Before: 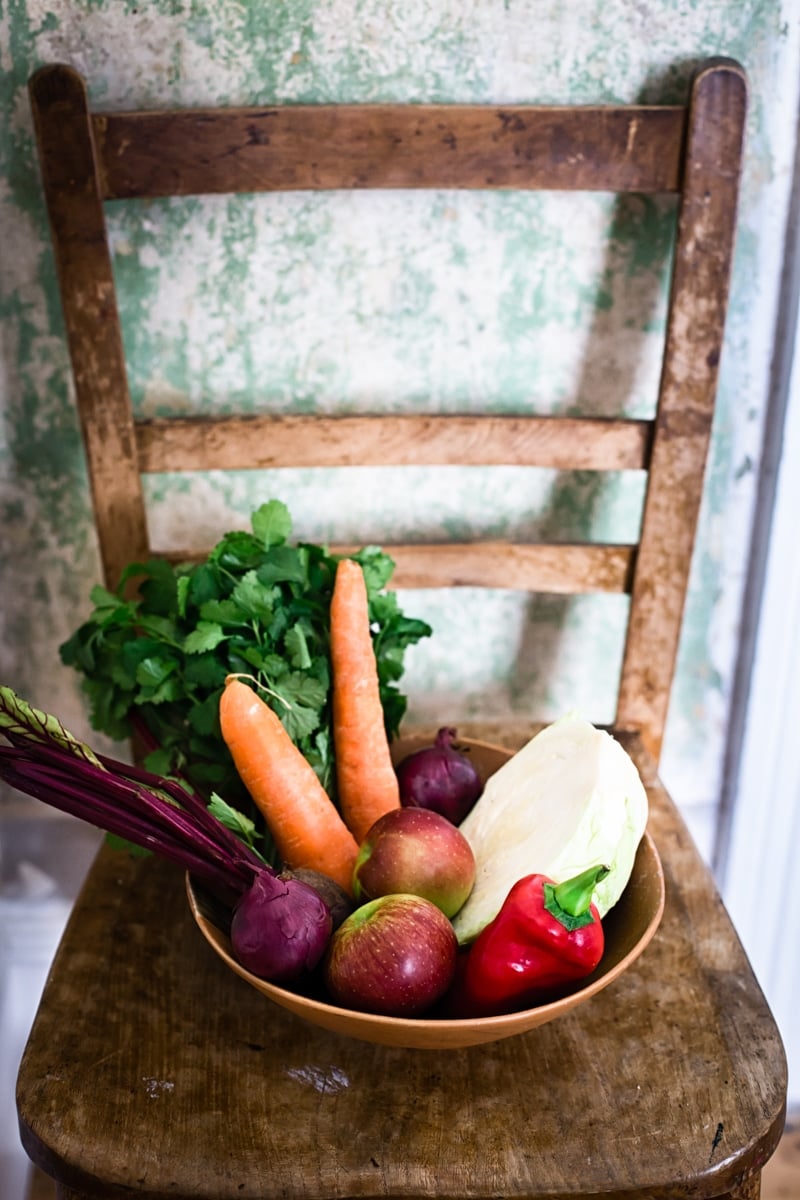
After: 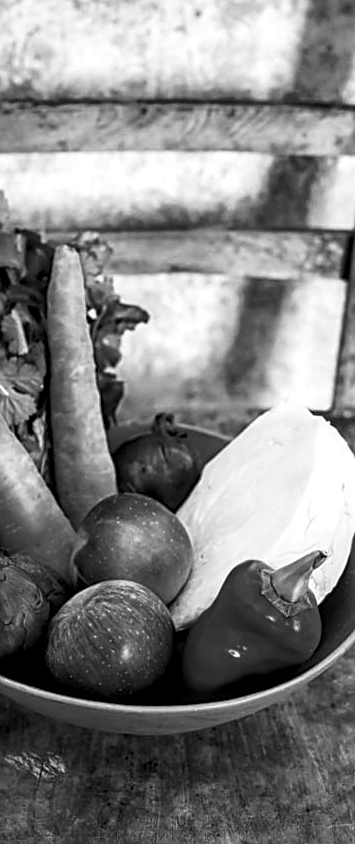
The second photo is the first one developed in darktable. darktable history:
local contrast: detail 150%
crop: left 35.432%, top 26.233%, right 20.145%, bottom 3.432%
sharpen: on, module defaults
shadows and highlights: shadows 22.7, highlights -48.71, soften with gaussian
vibrance: vibrance 15%
tone curve: curves: ch0 [(0, 0) (0.003, 0.005) (0.011, 0.019) (0.025, 0.04) (0.044, 0.064) (0.069, 0.095) (0.1, 0.129) (0.136, 0.169) (0.177, 0.207) (0.224, 0.247) (0.277, 0.298) (0.335, 0.354) (0.399, 0.416) (0.468, 0.478) (0.543, 0.553) (0.623, 0.634) (0.709, 0.709) (0.801, 0.817) (0.898, 0.912) (1, 1)], preserve colors none
monochrome: a -11.7, b 1.62, size 0.5, highlights 0.38
